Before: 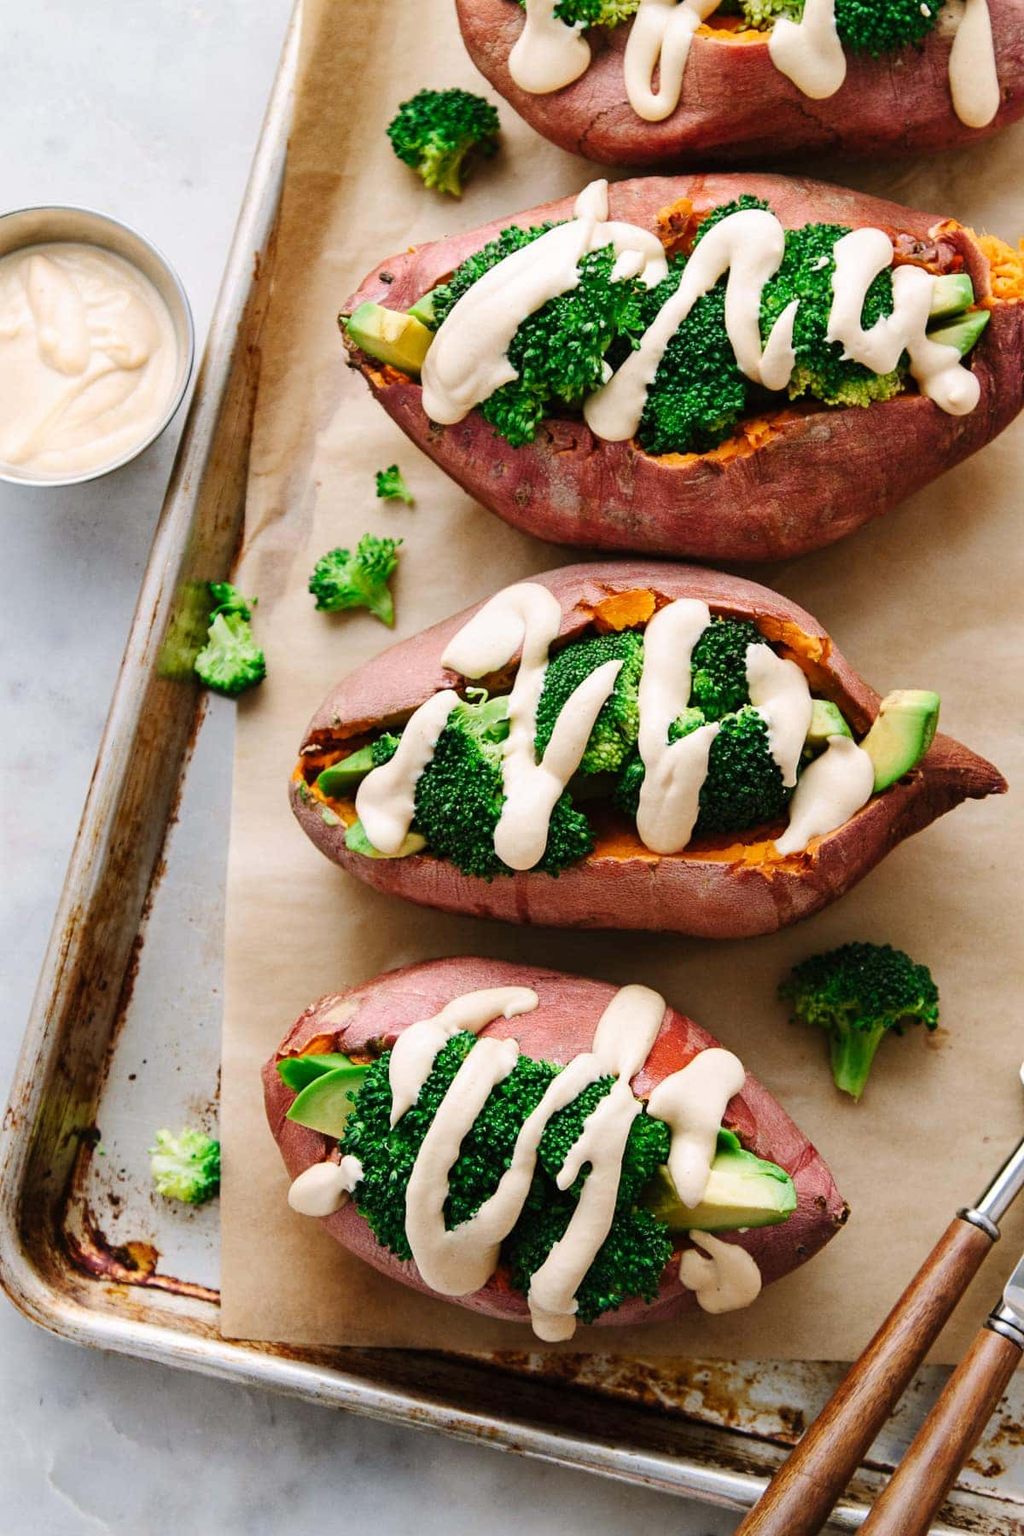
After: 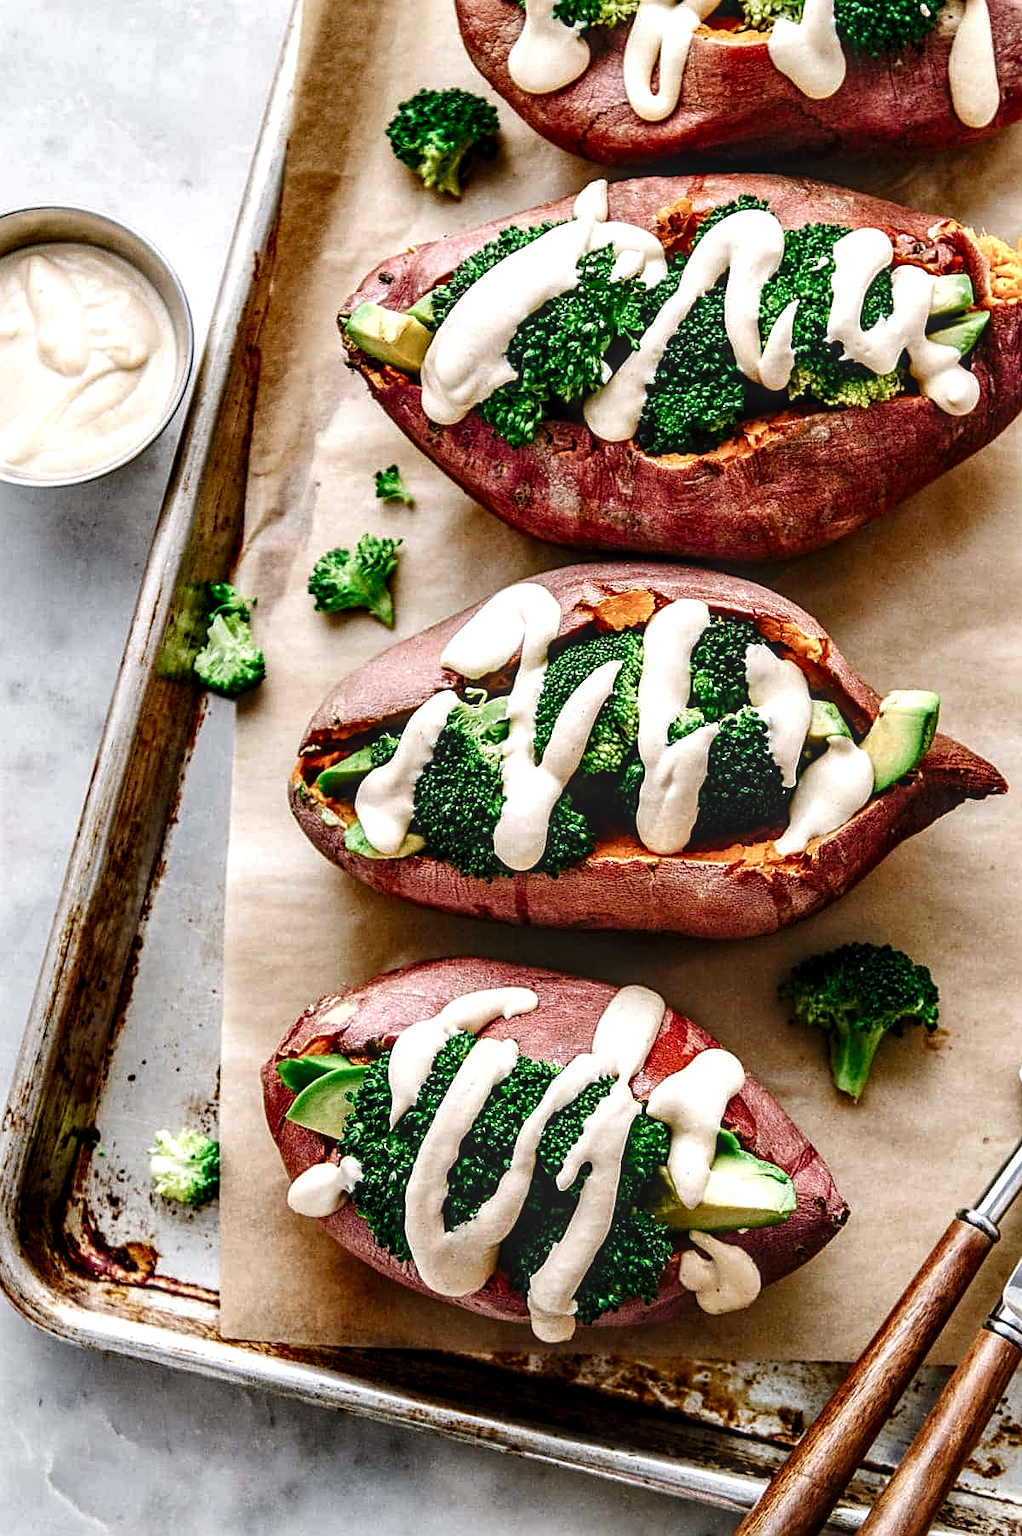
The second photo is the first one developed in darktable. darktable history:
sharpen: on, module defaults
crop: left 0.095%
local contrast: highlights 19%, detail 186%
contrast equalizer: octaves 7, y [[0.6 ×6], [0.55 ×6], [0 ×6], [0 ×6], [0 ×6]], mix 0.358
color balance rgb: shadows lift › hue 87.5°, global offset › luminance 1.989%, linear chroma grading › shadows -1.879%, linear chroma grading › highlights -14.621%, linear chroma grading › global chroma -9.987%, linear chroma grading › mid-tones -9.564%, perceptual saturation grading › global saturation 20%, perceptual saturation grading › highlights -25.129%, perceptual saturation grading › shadows 49.267%, global vibrance 20%
